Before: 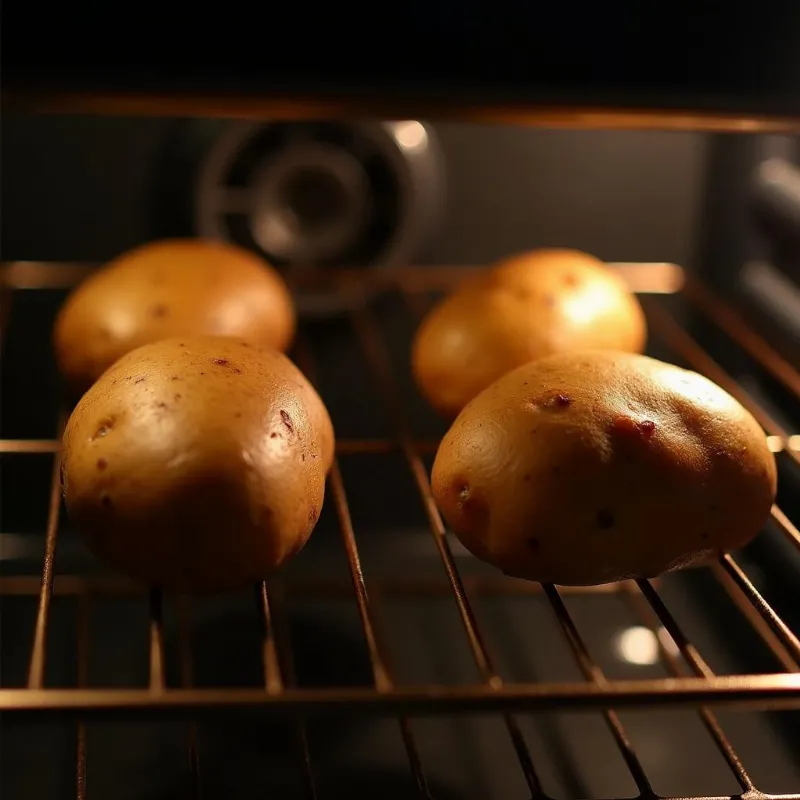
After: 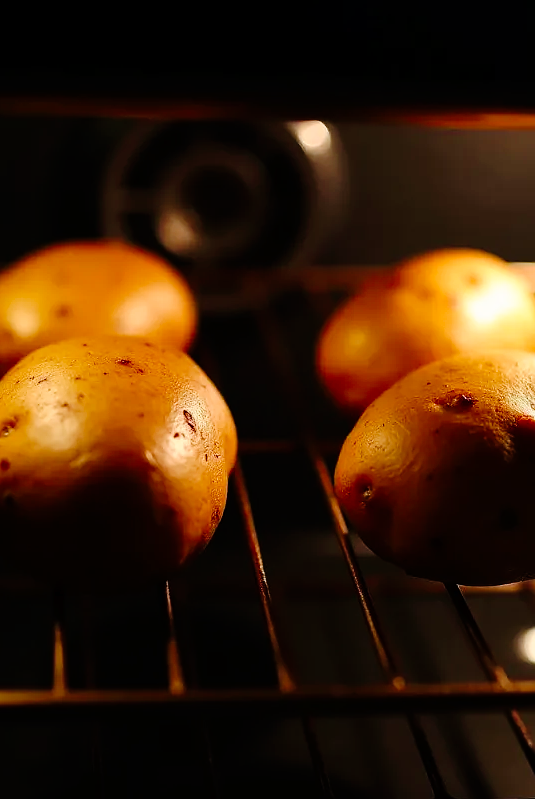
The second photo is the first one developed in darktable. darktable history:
tone curve: curves: ch0 [(0, 0) (0.003, 0.003) (0.011, 0.005) (0.025, 0.008) (0.044, 0.012) (0.069, 0.02) (0.1, 0.031) (0.136, 0.047) (0.177, 0.088) (0.224, 0.141) (0.277, 0.222) (0.335, 0.32) (0.399, 0.425) (0.468, 0.524) (0.543, 0.623) (0.623, 0.716) (0.709, 0.796) (0.801, 0.88) (0.898, 0.959) (1, 1)], preserve colors none
sharpen: radius 0.974, amount 0.608
crop and rotate: left 12.324%, right 20.798%
exposure: black level correction 0.001, compensate highlight preservation false
